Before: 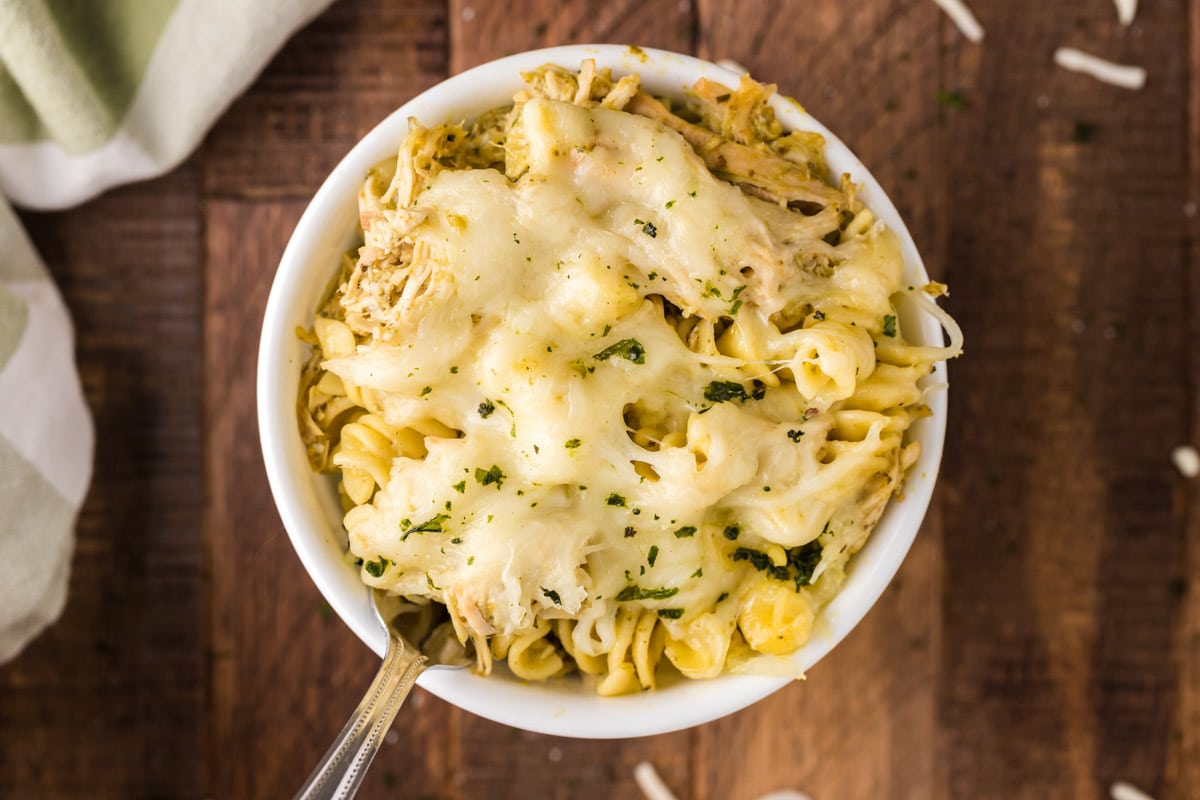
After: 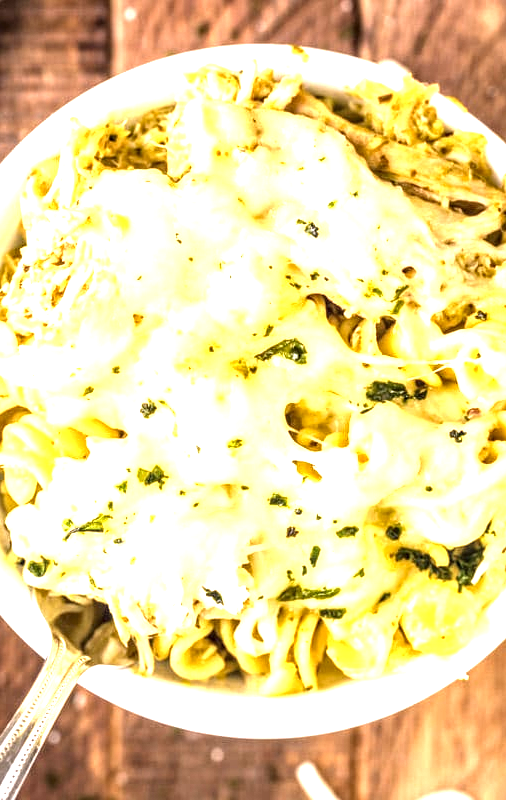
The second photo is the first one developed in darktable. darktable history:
exposure: black level correction 0, exposure 1.532 EV, compensate exposure bias true, compensate highlight preservation false
local contrast: highlights 77%, shadows 56%, detail 175%, midtone range 0.427
crop: left 28.2%, right 29.557%
